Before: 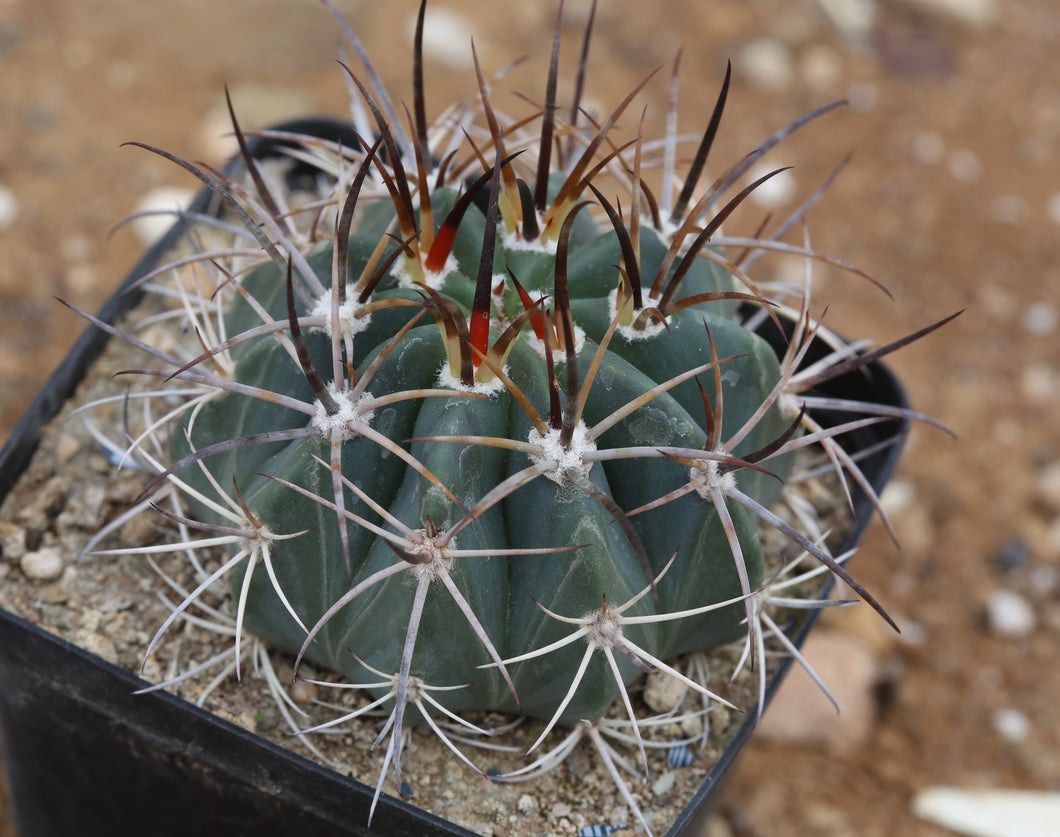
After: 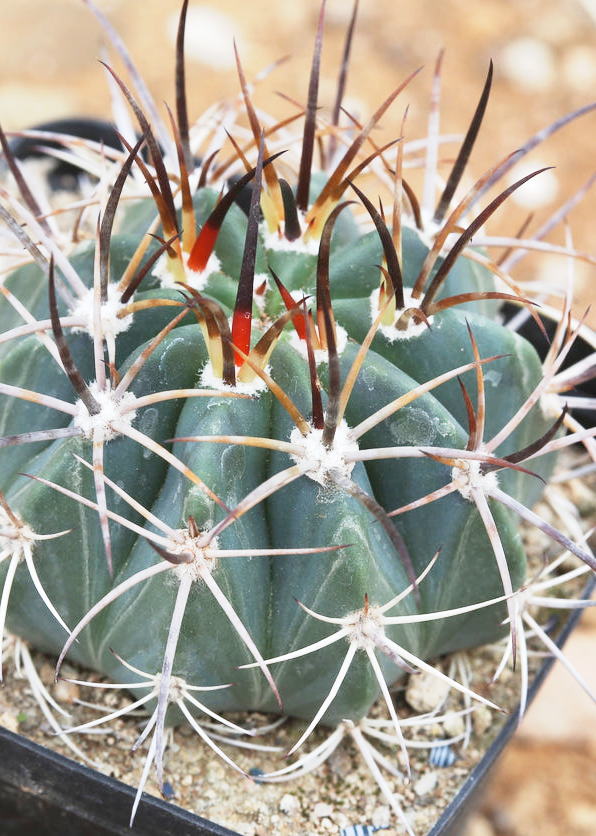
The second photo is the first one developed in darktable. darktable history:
exposure: exposure 1 EV, compensate highlight preservation false
crop and rotate: left 22.516%, right 21.234%
base curve: curves: ch0 [(0, 0) (0.088, 0.125) (0.176, 0.251) (0.354, 0.501) (0.613, 0.749) (1, 0.877)], preserve colors none
